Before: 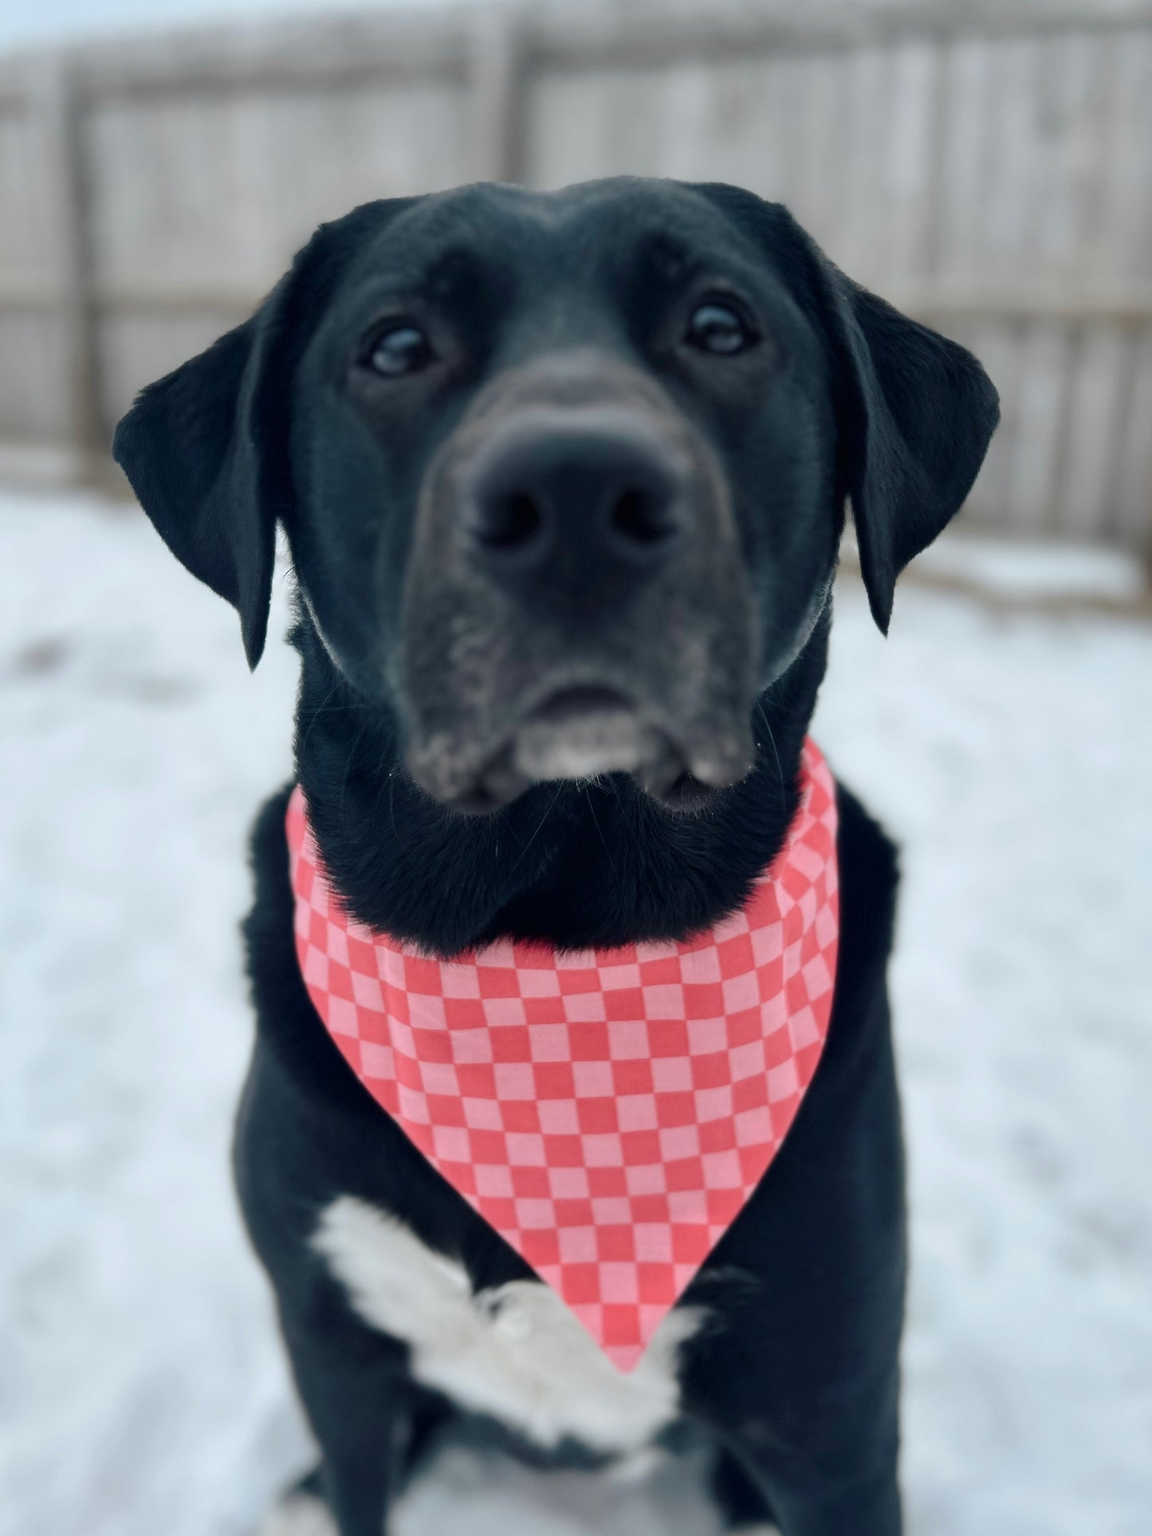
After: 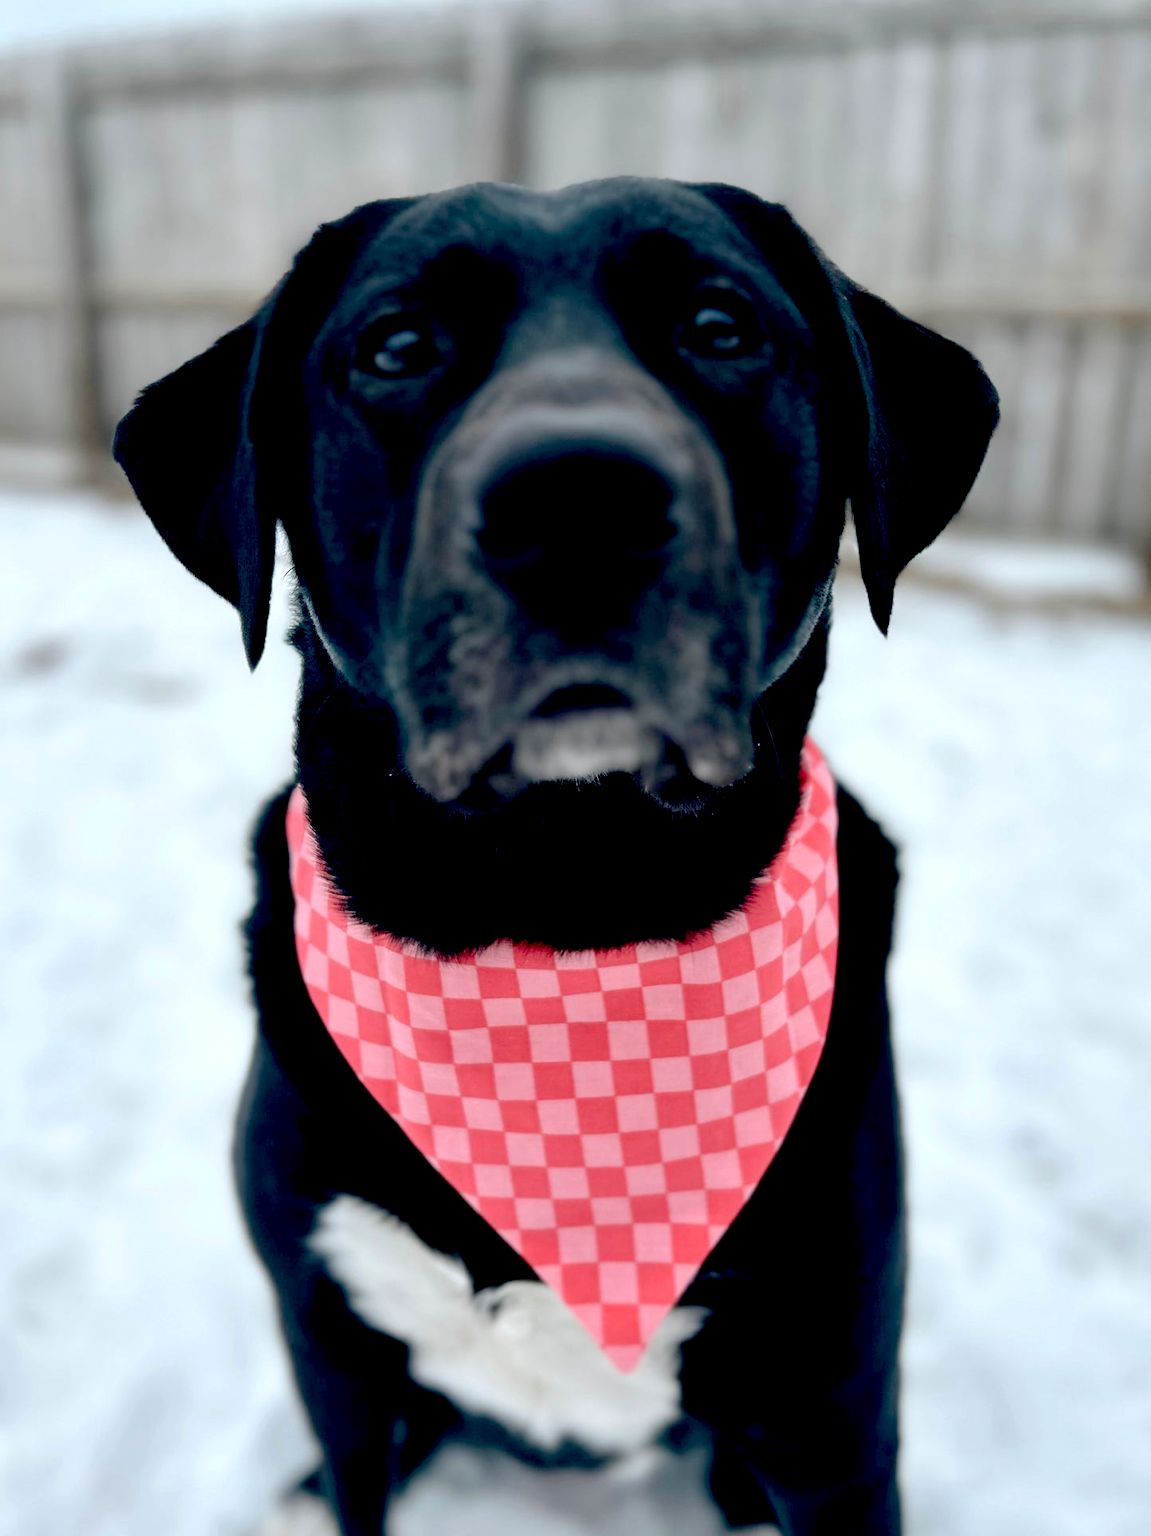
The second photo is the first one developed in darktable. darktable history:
exposure: black level correction 0.032, exposure 0.306 EV, compensate highlight preservation false
